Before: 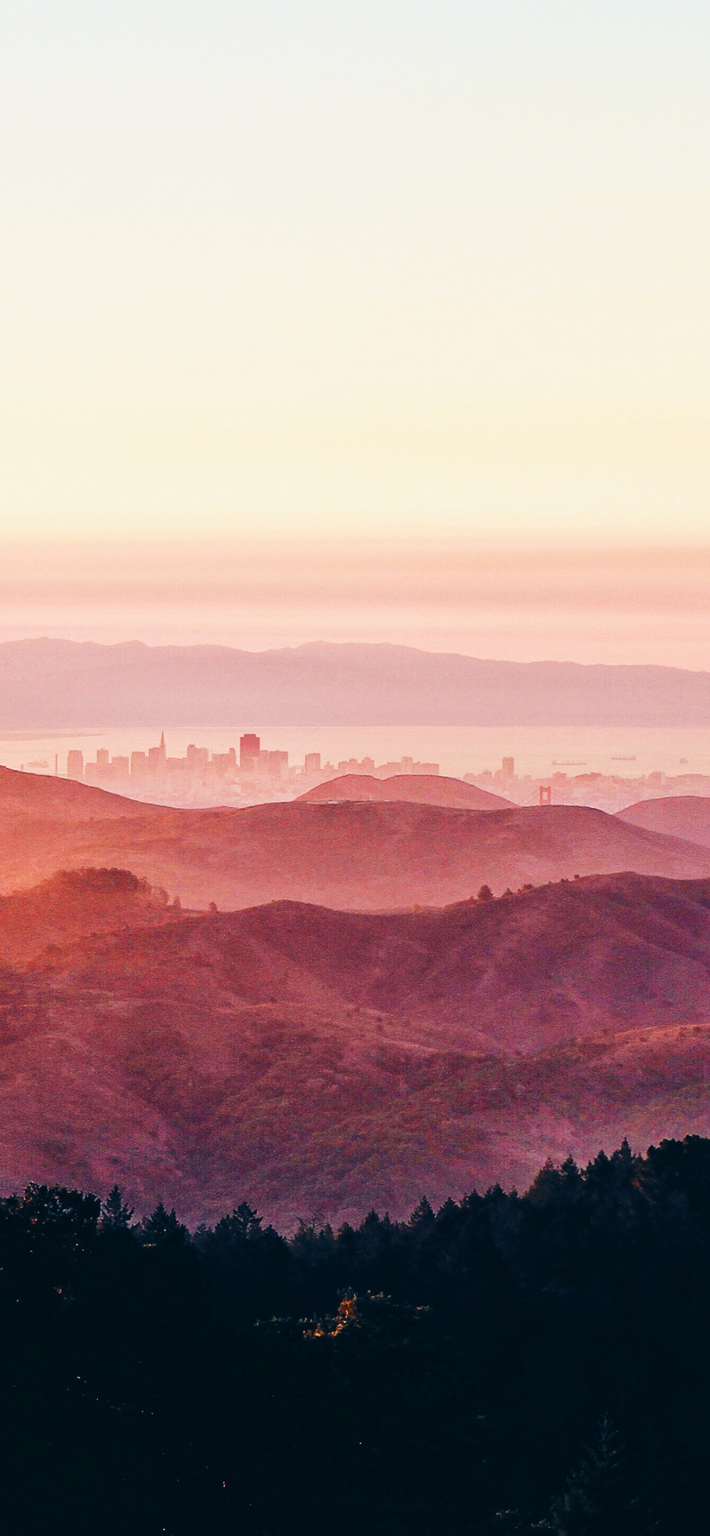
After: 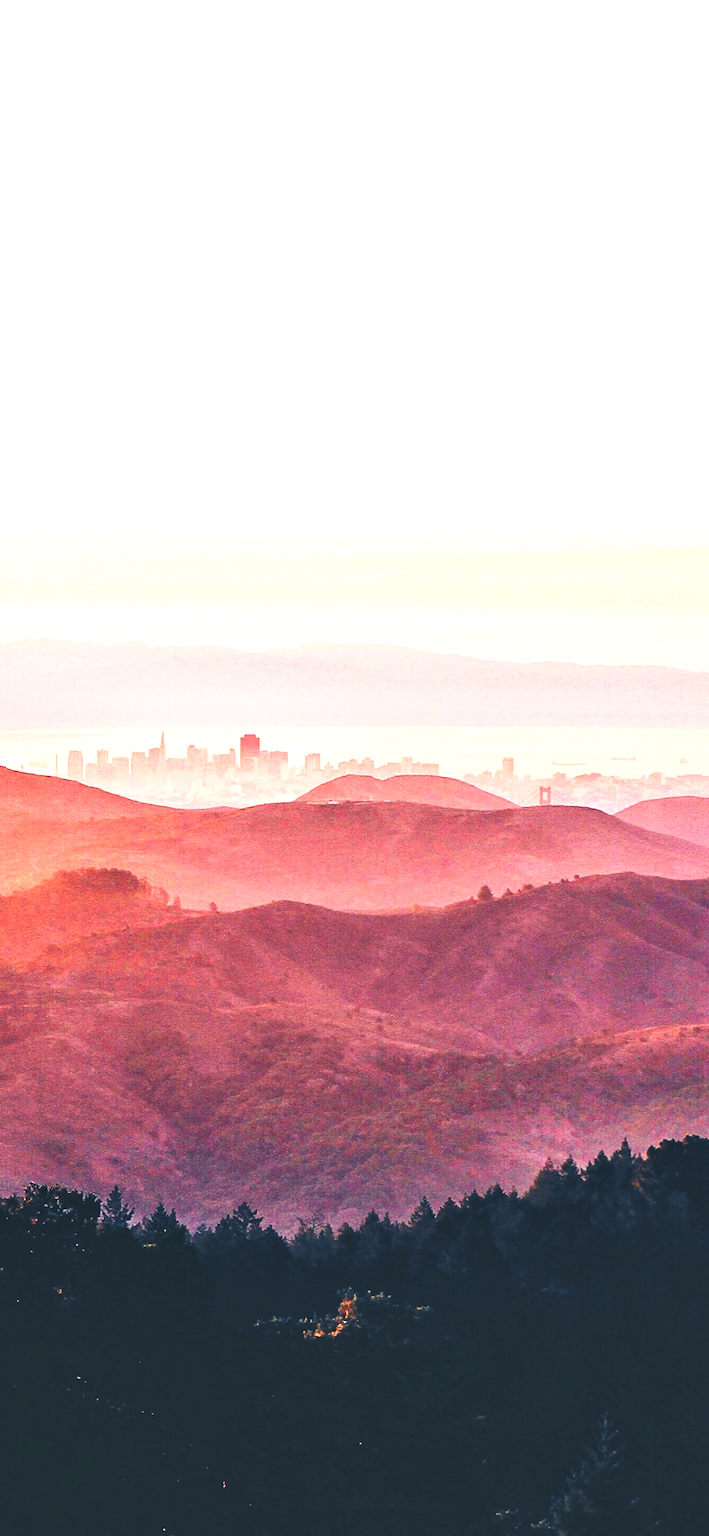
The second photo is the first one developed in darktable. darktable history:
shadows and highlights: shadows 36.83, highlights -27.63, soften with gaussian
exposure: black level correction -0.005, exposure 1.004 EV, compensate exposure bias true, compensate highlight preservation false
tone equalizer: on, module defaults
